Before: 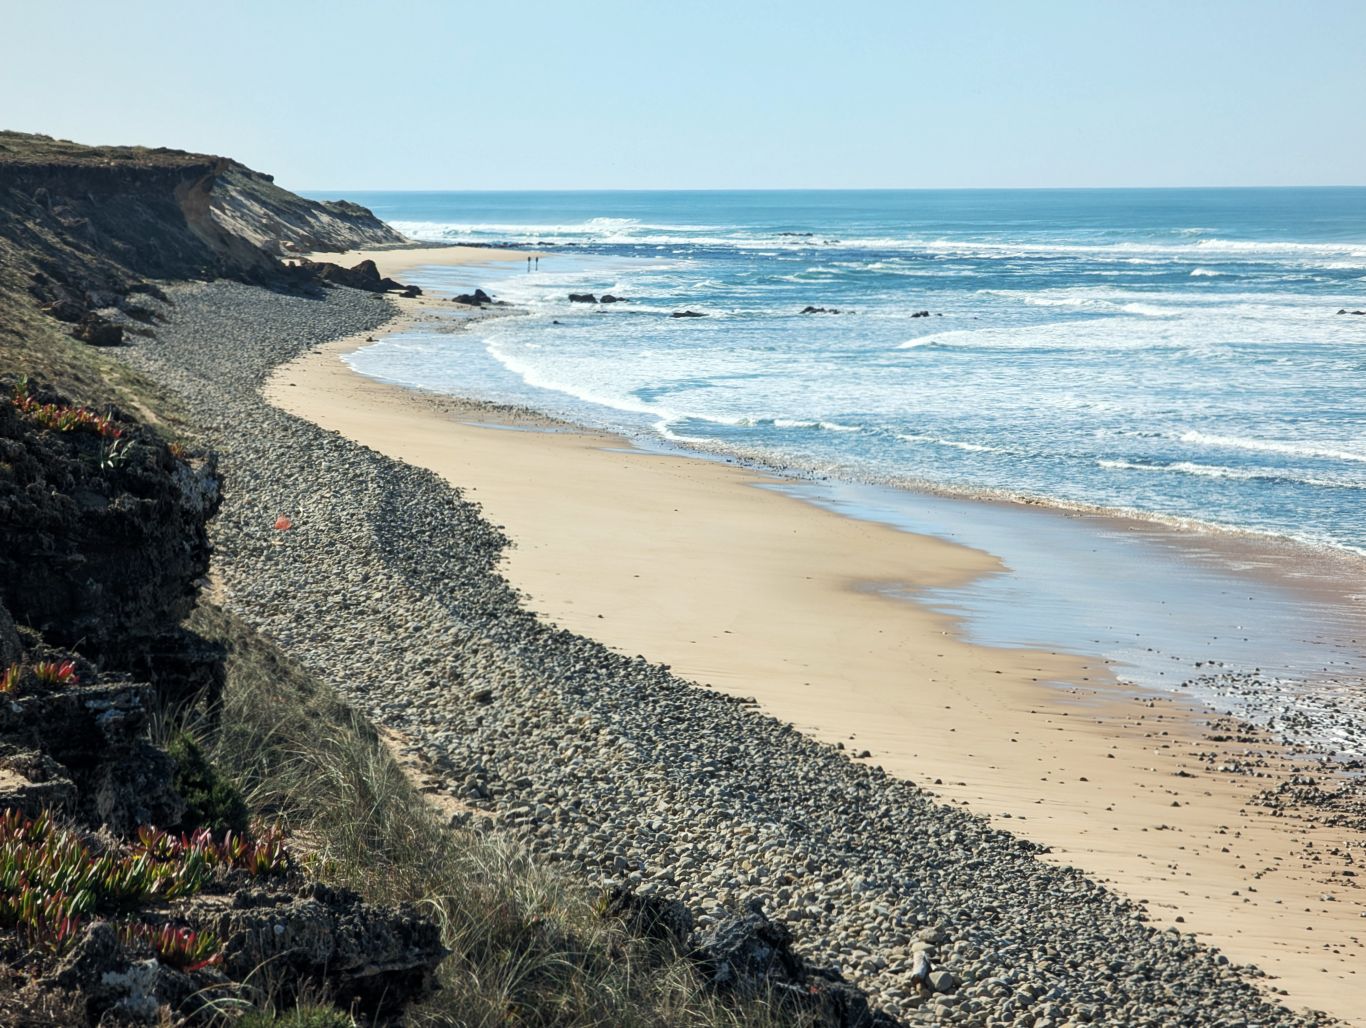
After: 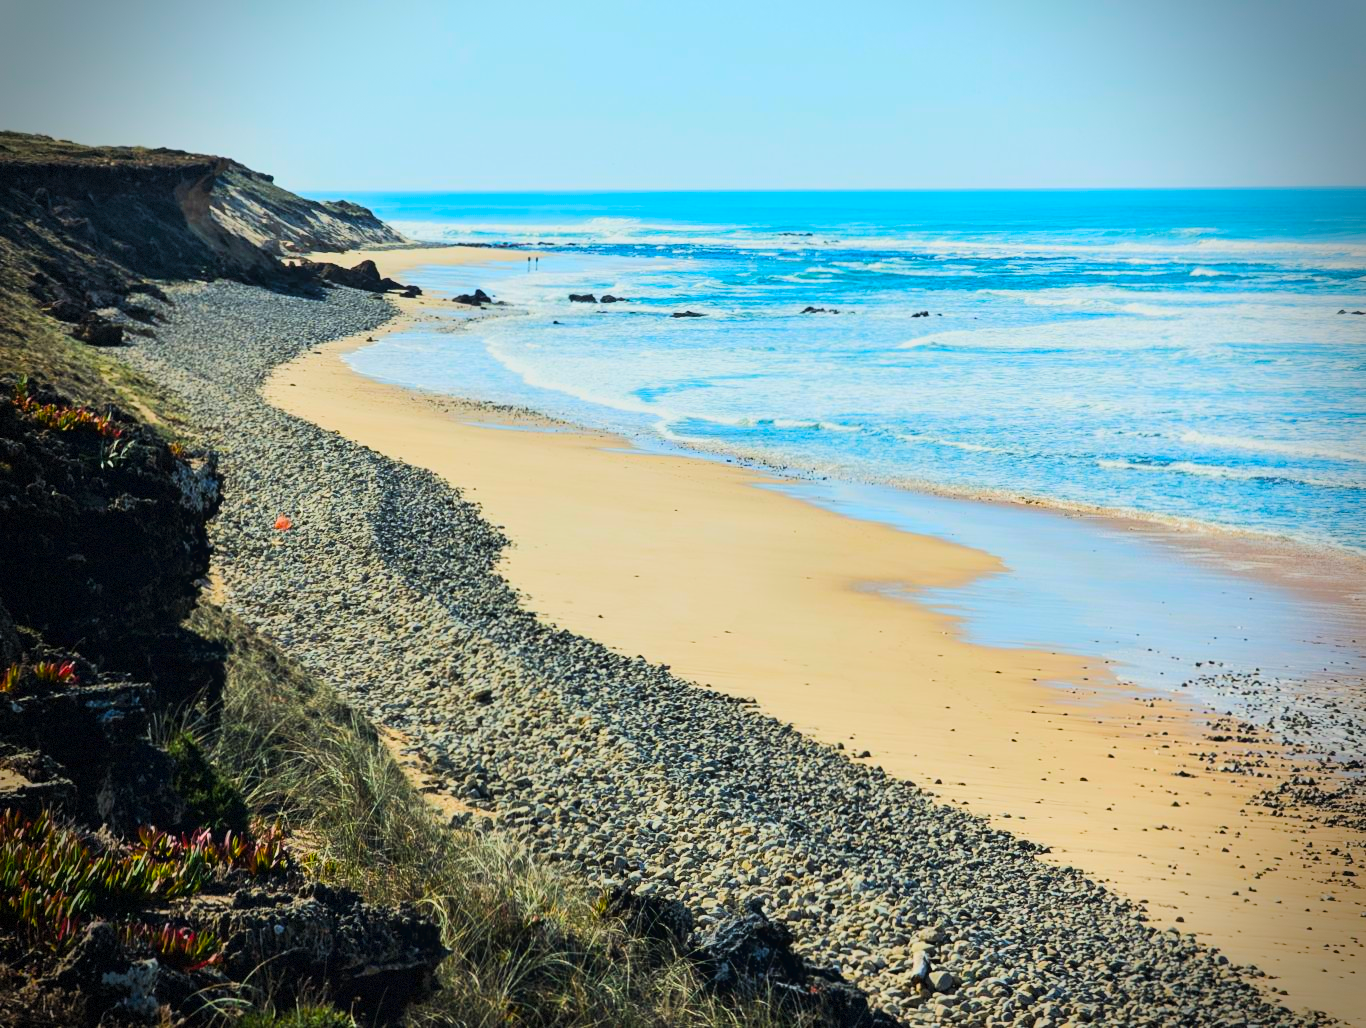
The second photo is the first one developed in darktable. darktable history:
vignetting: fall-off start 73.93%, brightness -0.633, saturation -0.012, dithering 8-bit output
color balance rgb: perceptual saturation grading › global saturation 25.335%, global vibrance 50.446%
tone curve: curves: ch0 [(0, 0.017) (0.091, 0.046) (0.298, 0.287) (0.439, 0.482) (0.64, 0.729) (0.785, 0.817) (0.995, 0.917)]; ch1 [(0, 0) (0.384, 0.365) (0.463, 0.447) (0.486, 0.474) (0.503, 0.497) (0.526, 0.52) (0.555, 0.564) (0.578, 0.595) (0.638, 0.644) (0.766, 0.773) (1, 1)]; ch2 [(0, 0) (0.374, 0.344) (0.449, 0.434) (0.501, 0.501) (0.528, 0.519) (0.569, 0.589) (0.61, 0.646) (0.666, 0.688) (1, 1)], color space Lab, linked channels, preserve colors none
